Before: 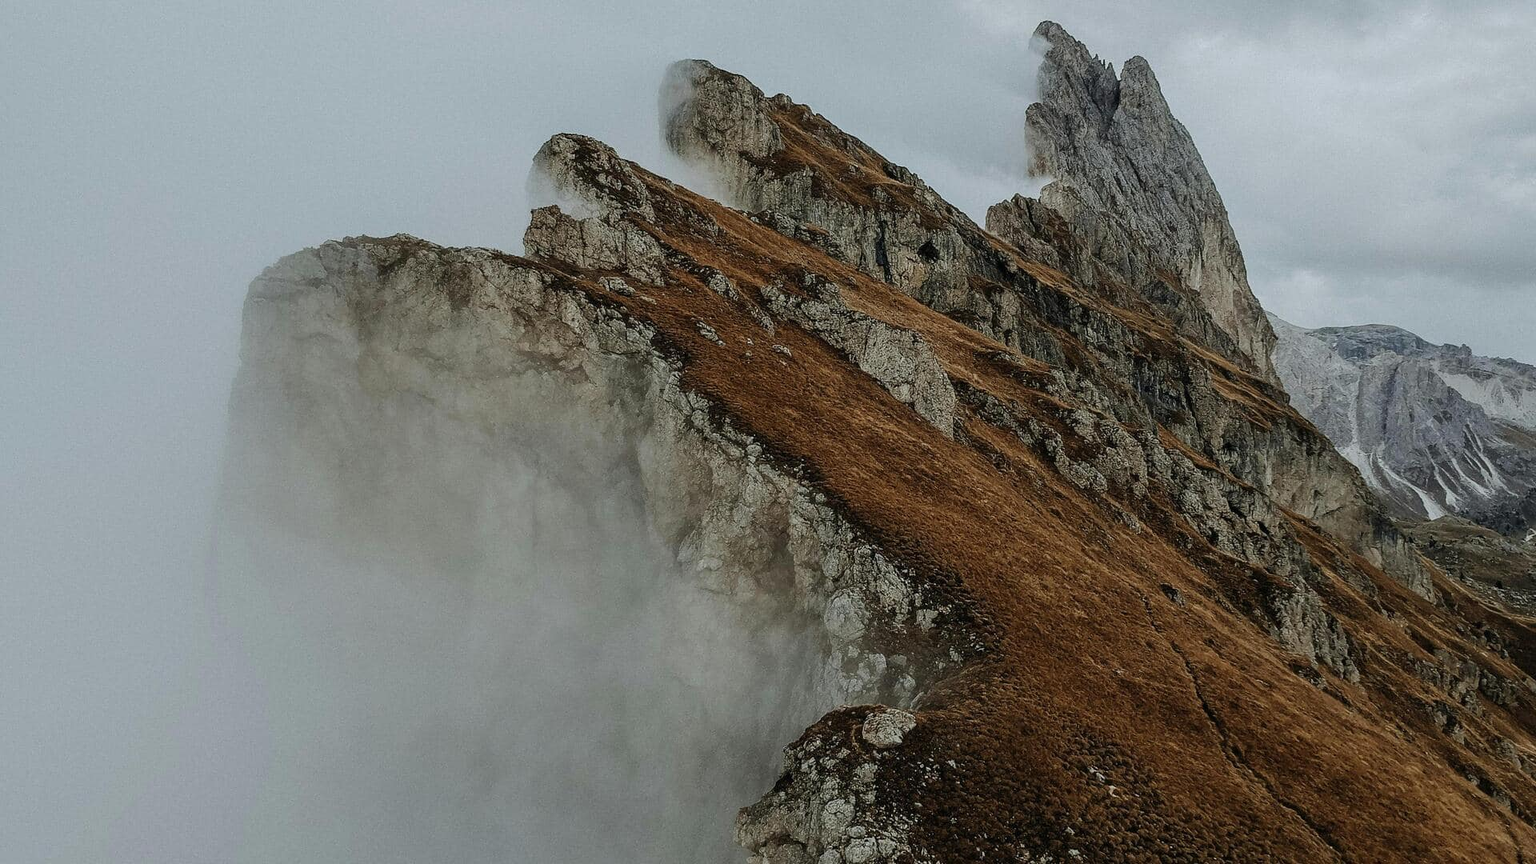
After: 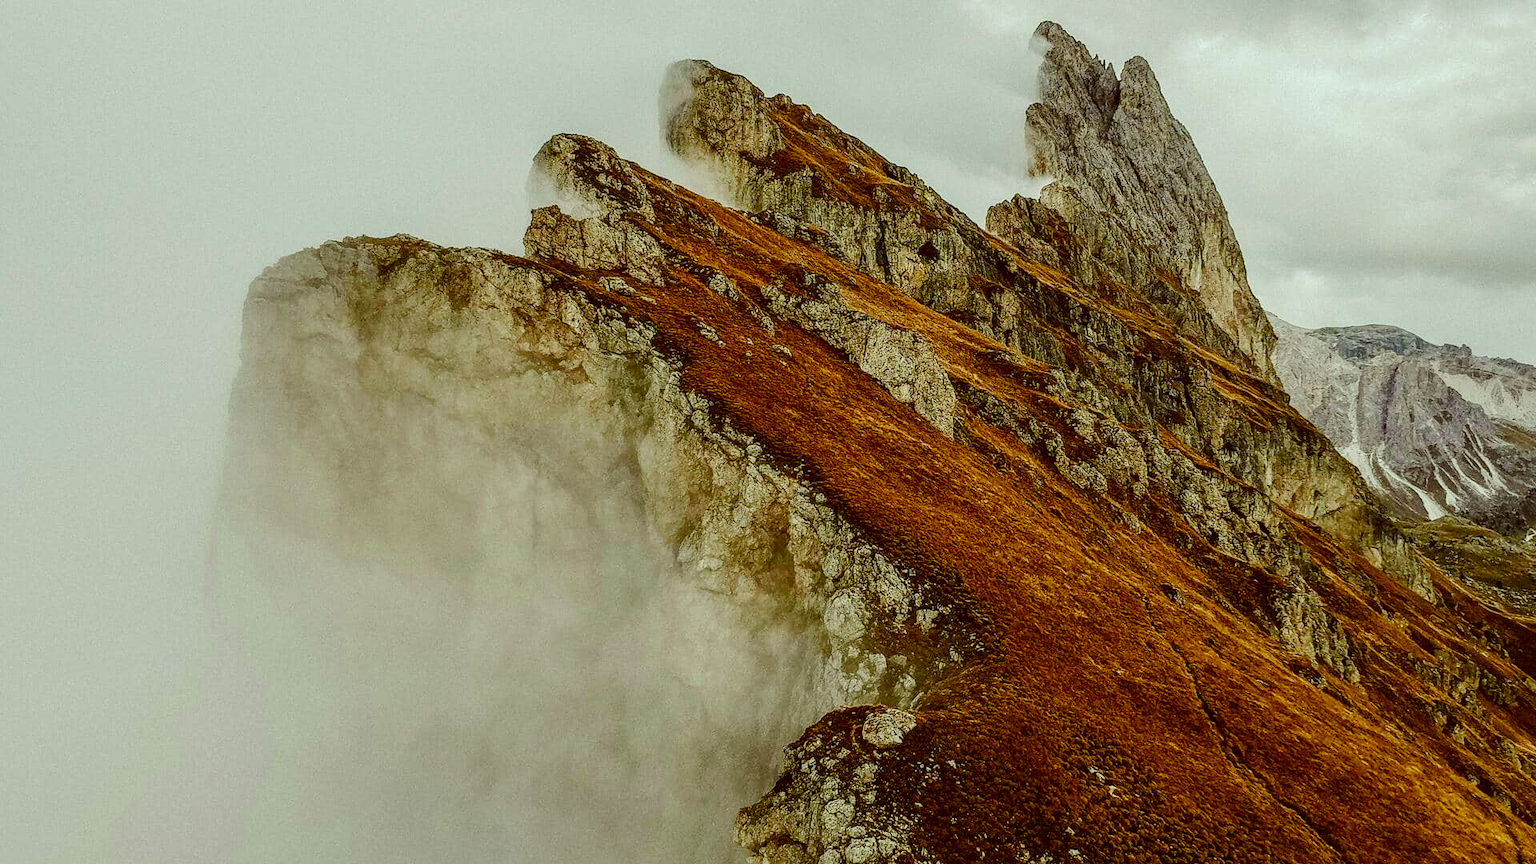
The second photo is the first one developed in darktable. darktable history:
contrast brightness saturation: contrast 0.083, saturation 0.198
color correction: highlights a* -6.12, highlights b* 9.26, shadows a* 10.46, shadows b* 23.33
local contrast: on, module defaults
shadows and highlights: shadows -20.48, white point adjustment -1.9, highlights -34.85
color balance rgb: perceptual saturation grading › global saturation 40.584%, perceptual saturation grading › highlights -50.208%, perceptual saturation grading › shadows 31.224%, perceptual brilliance grading › global brilliance 15.758%, perceptual brilliance grading › shadows -34.613%, global vibrance 20%
base curve: curves: ch0 [(0, 0) (0.158, 0.273) (0.879, 0.895) (1, 1)], preserve colors none
